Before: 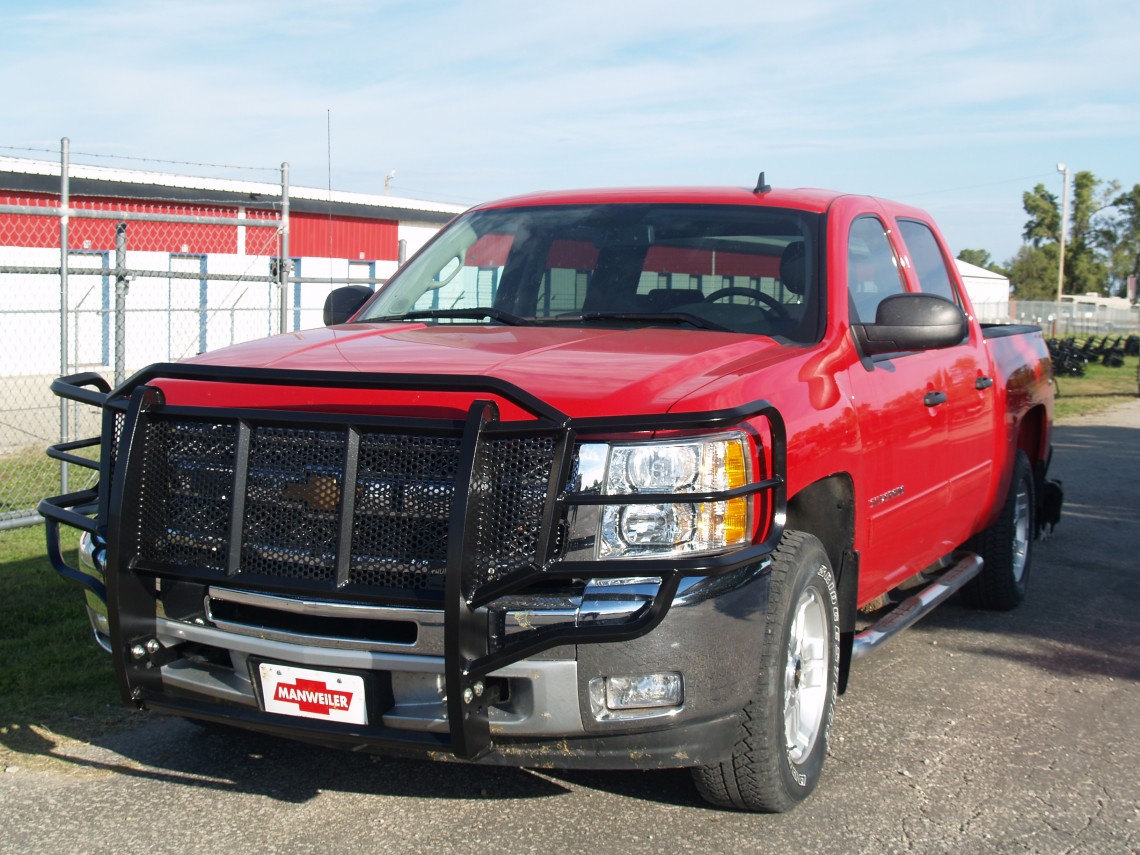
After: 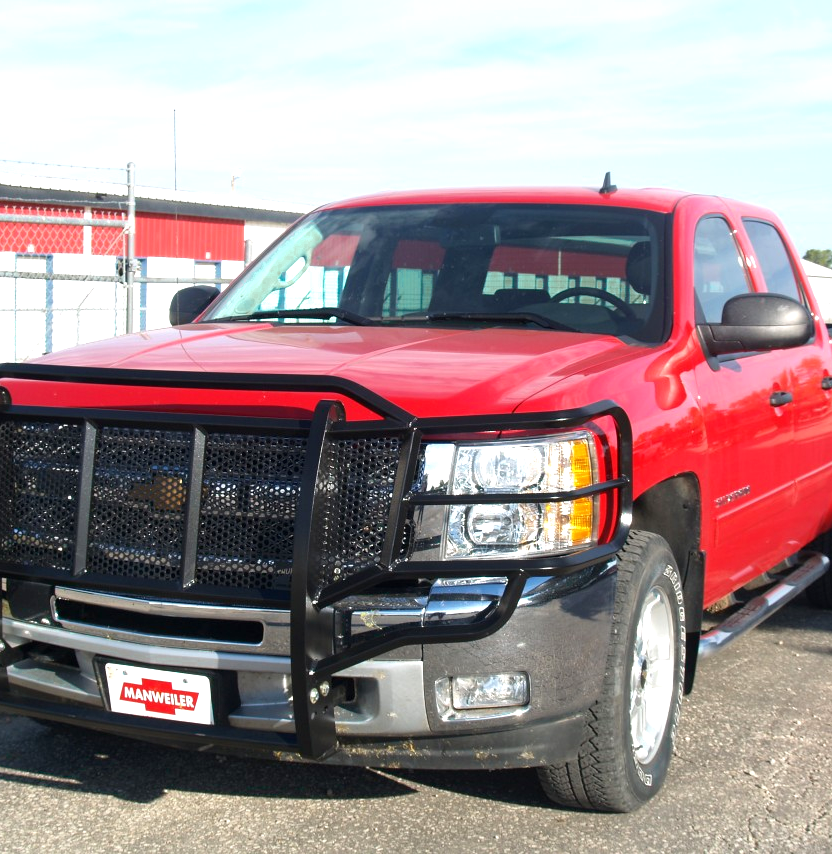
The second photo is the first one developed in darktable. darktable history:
color zones: curves: ch0 [(0.25, 0.5) (0.423, 0.5) (0.443, 0.5) (0.521, 0.756) (0.568, 0.5) (0.576, 0.5) (0.75, 0.5)]; ch1 [(0.25, 0.5) (0.423, 0.5) (0.443, 0.5) (0.539, 0.873) (0.624, 0.565) (0.631, 0.5) (0.75, 0.5)]
exposure: black level correction 0.001, exposure 0.499 EV, compensate highlight preservation false
crop: left 13.593%, top 0%, right 13.422%
